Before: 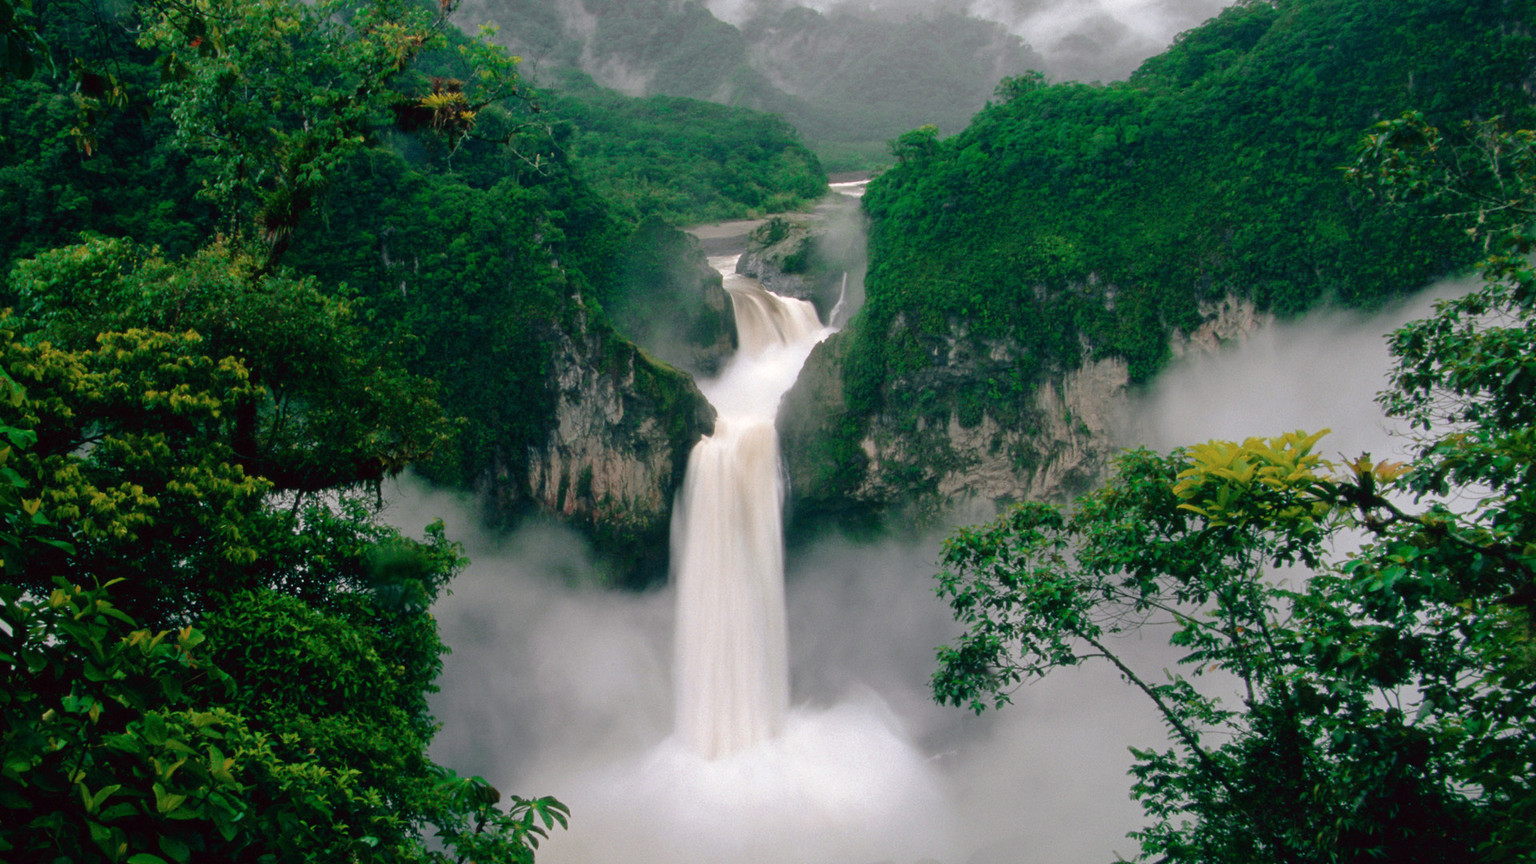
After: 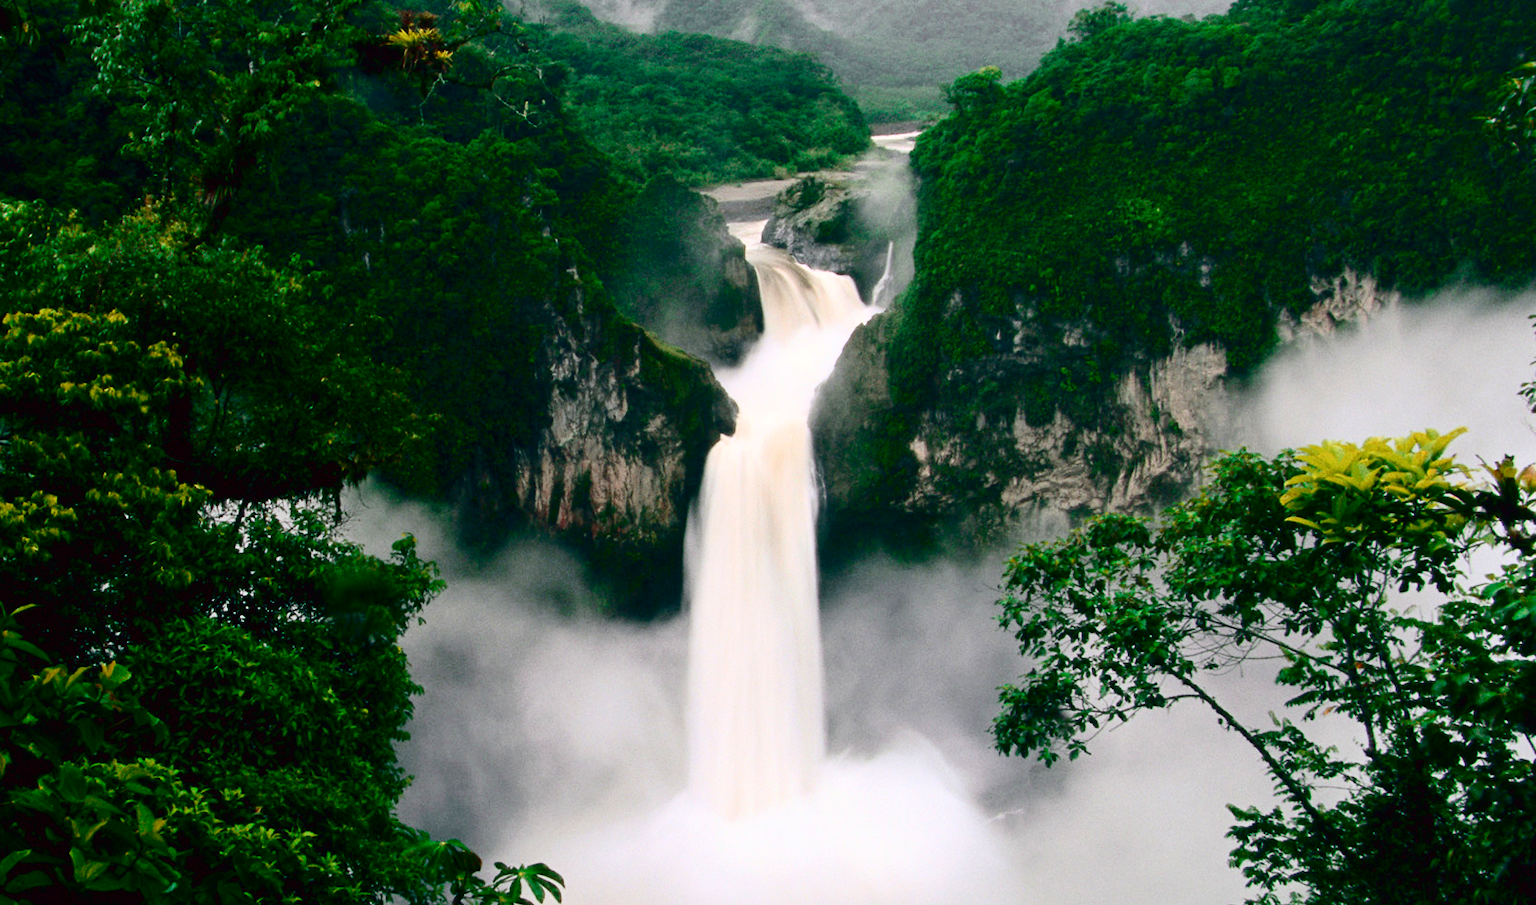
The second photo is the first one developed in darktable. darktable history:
crop: left 6.172%, top 7.966%, right 9.533%, bottom 3.661%
contrast brightness saturation: contrast 0.404, brightness 0.055, saturation 0.26
